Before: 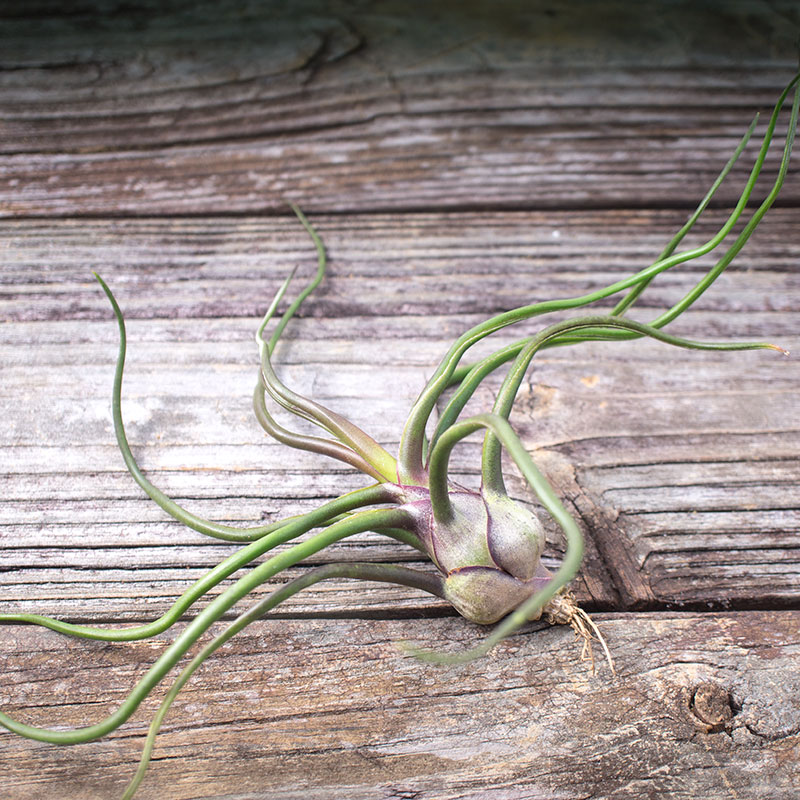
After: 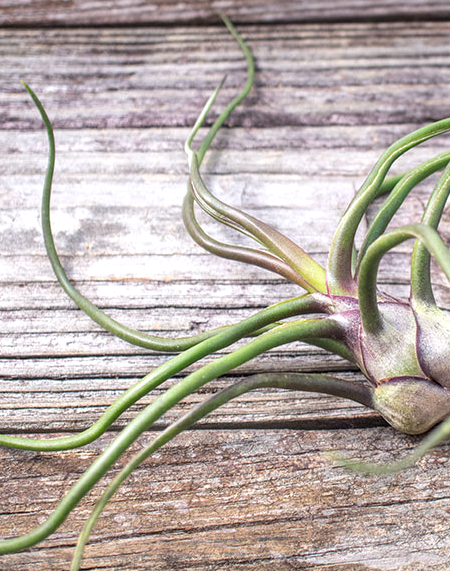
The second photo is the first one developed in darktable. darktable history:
local contrast: on, module defaults
crop: left 8.966%, top 23.852%, right 34.699%, bottom 4.703%
